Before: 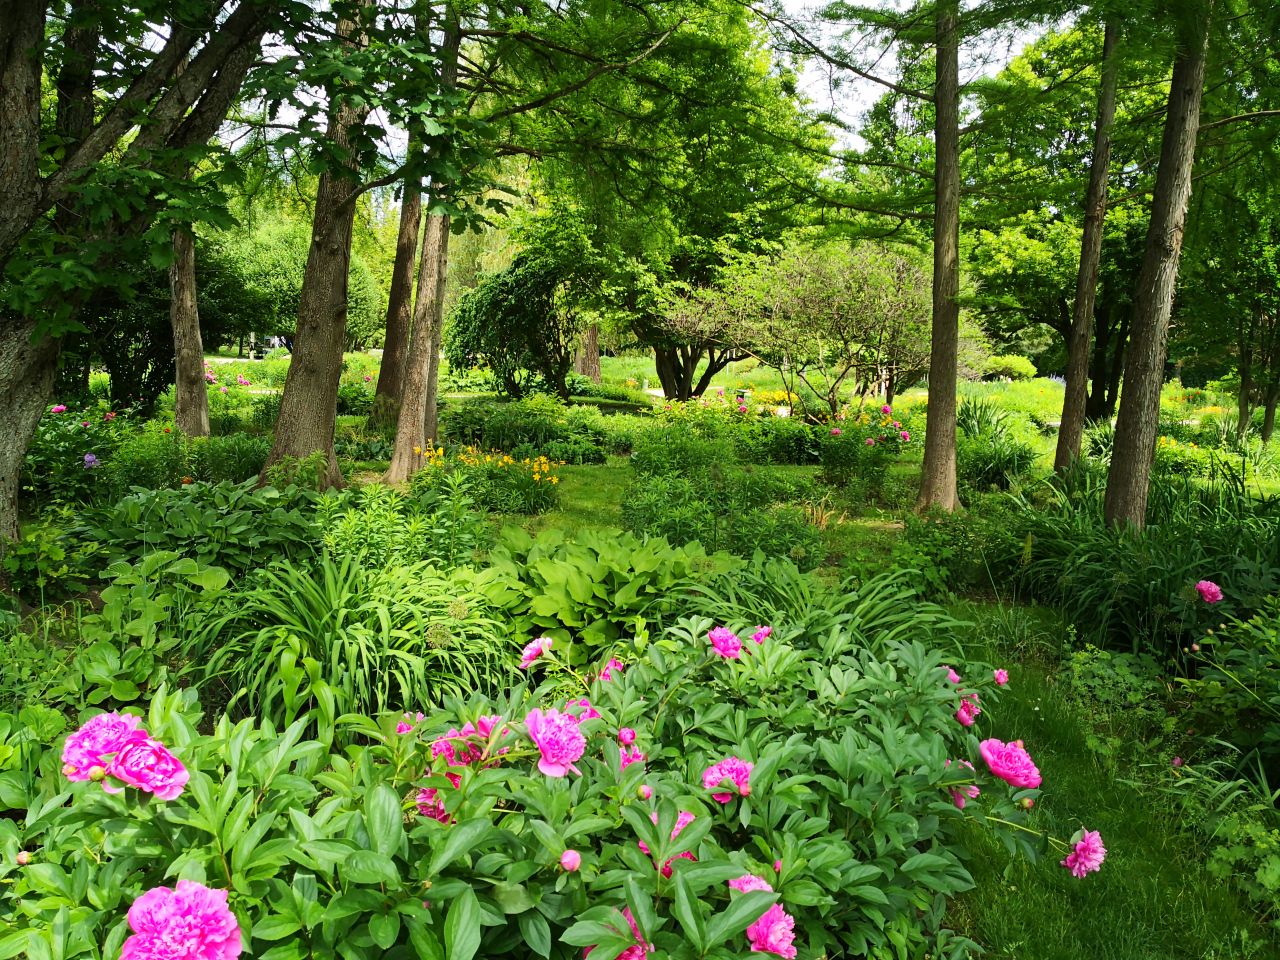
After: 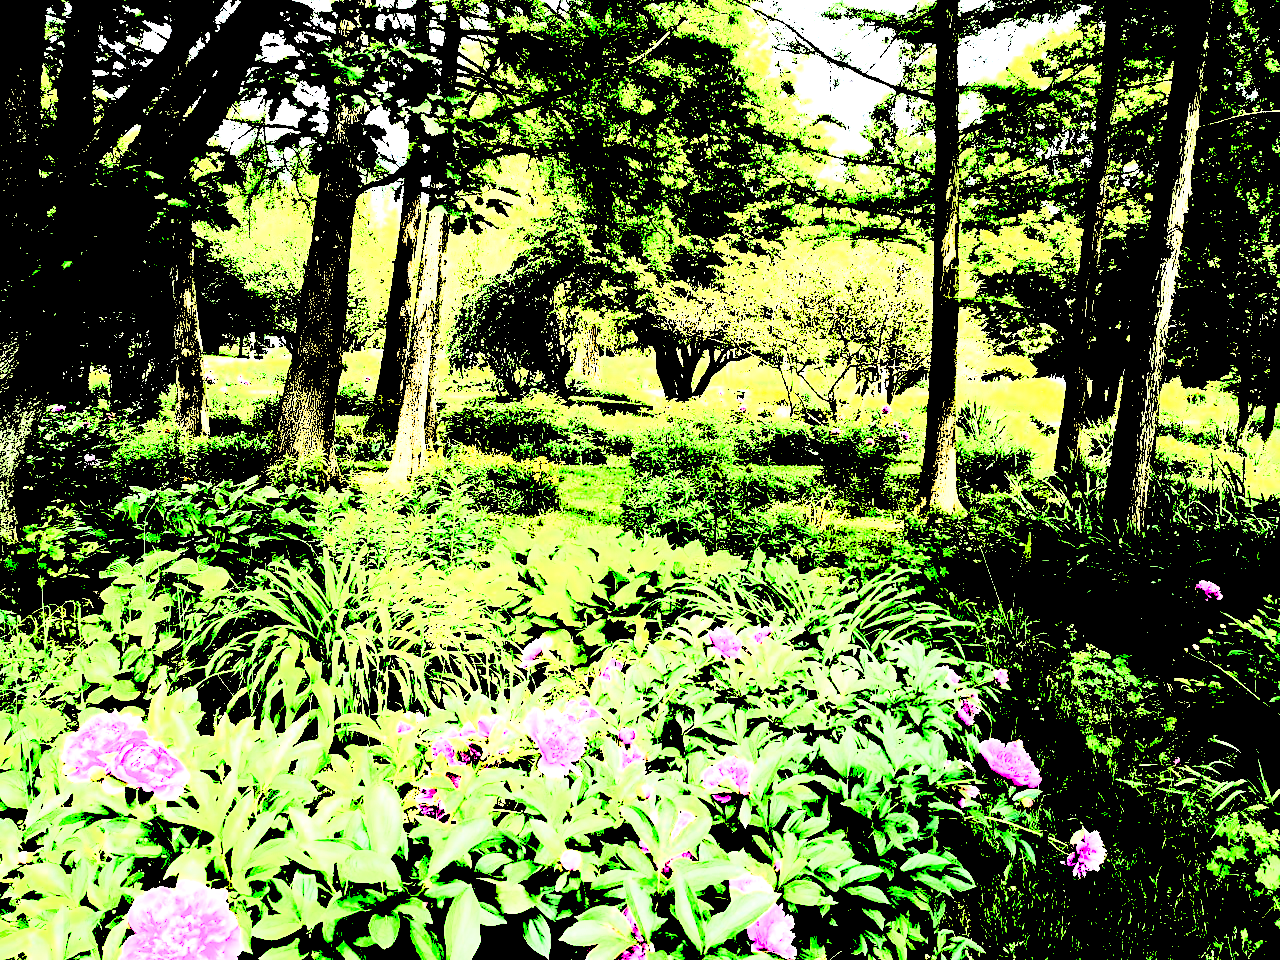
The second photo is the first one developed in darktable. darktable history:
levels: levels [0.246, 0.246, 0.506]
contrast brightness saturation: contrast 0.93, brightness 0.2
